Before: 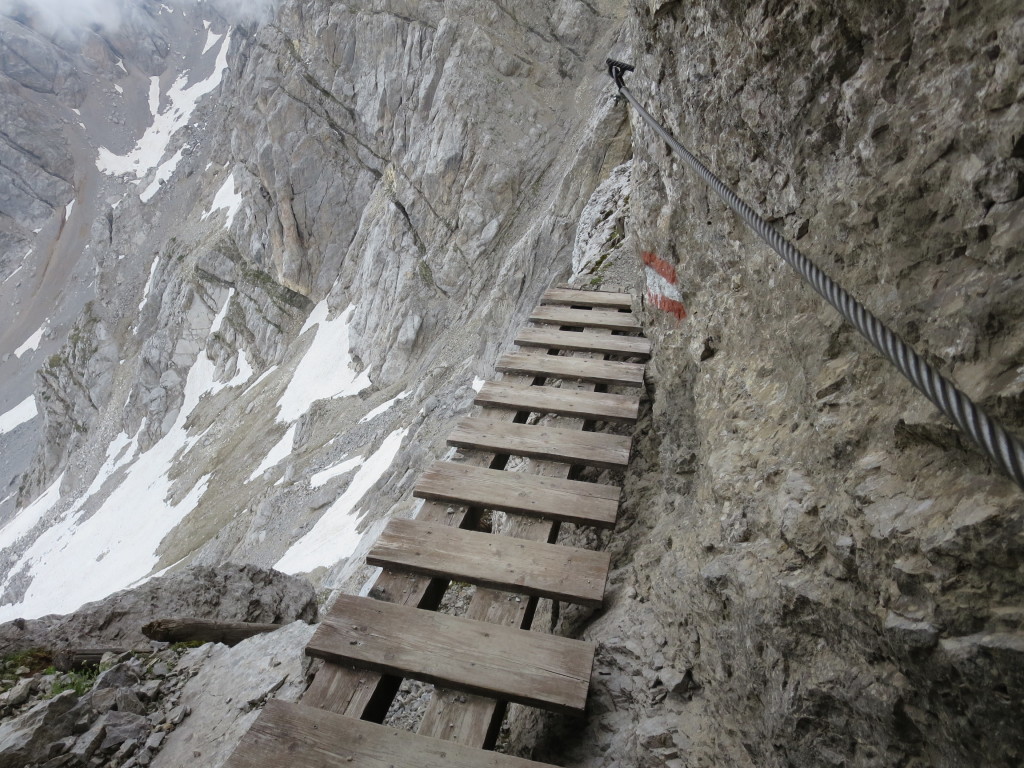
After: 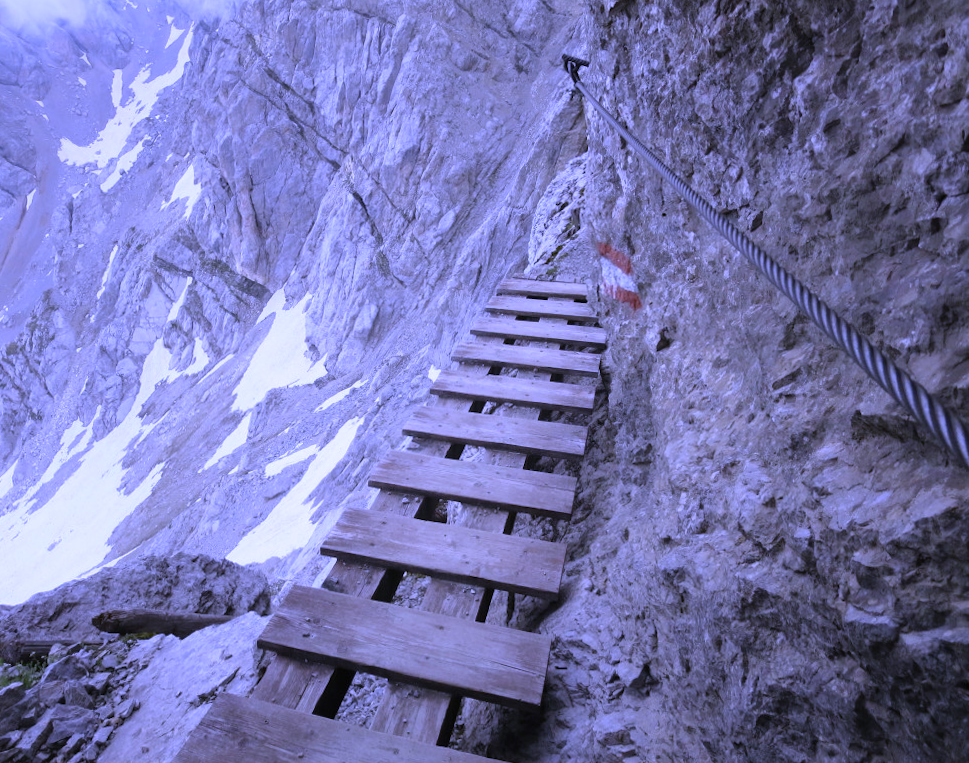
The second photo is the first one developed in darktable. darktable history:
crop and rotate: left 3.238%
white balance: red 0.98, blue 1.61
rotate and perspective: rotation 0.226°, lens shift (vertical) -0.042, crop left 0.023, crop right 0.982, crop top 0.006, crop bottom 0.994
